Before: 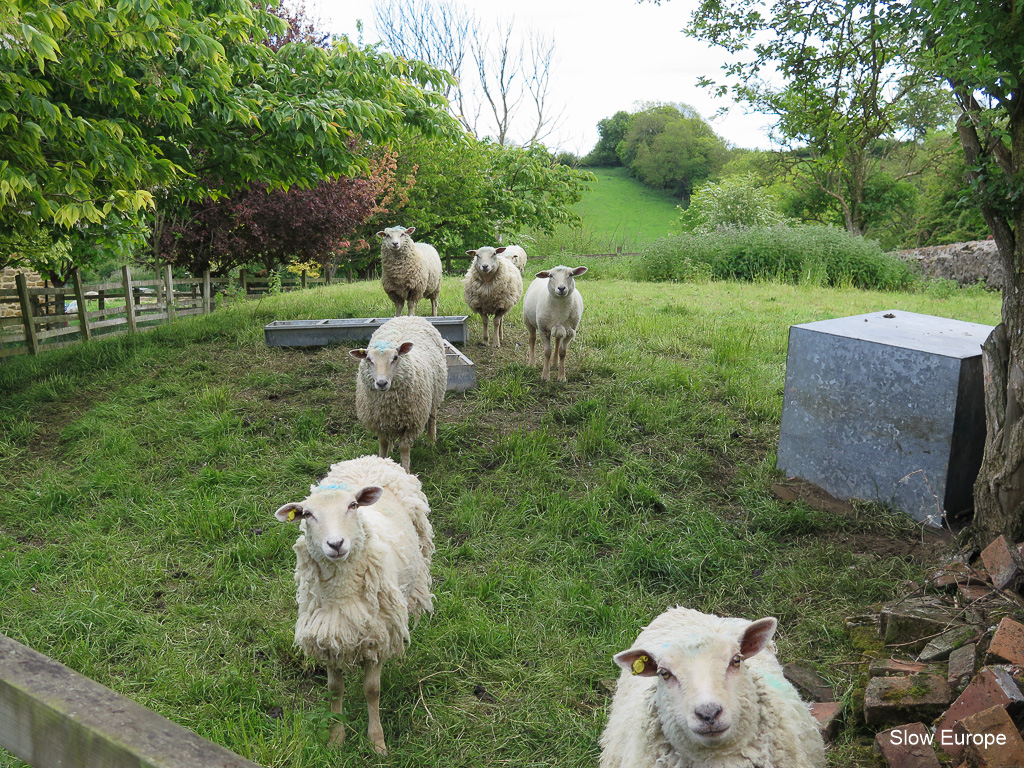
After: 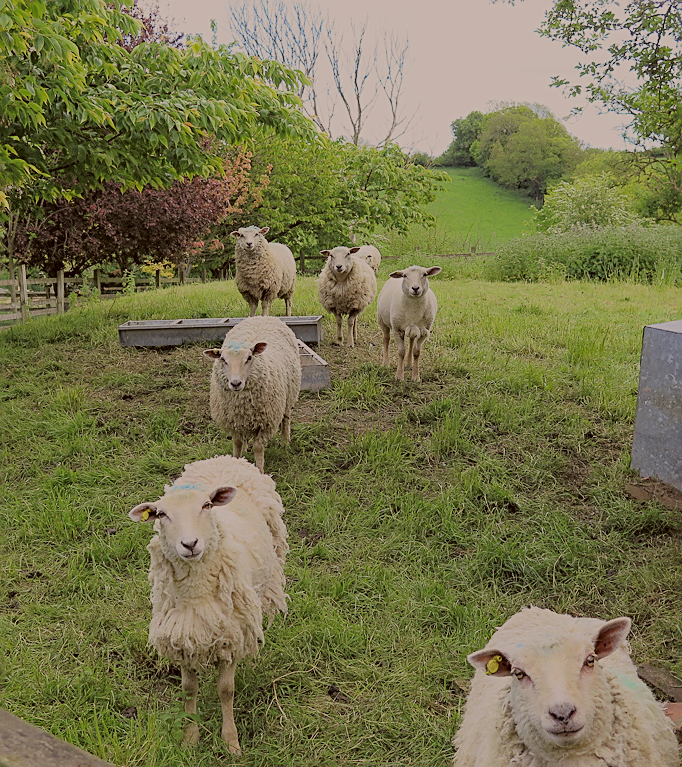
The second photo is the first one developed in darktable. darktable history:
crop and rotate: left 14.301%, right 19.082%
haze removal: compatibility mode true, adaptive false
sharpen: on, module defaults
color correction: highlights a* 6.24, highlights b* 7.86, shadows a* 5.31, shadows b* 7.34, saturation 0.879
filmic rgb: middle gray luminance 2.63%, black relative exposure -10.02 EV, white relative exposure 7 EV, dynamic range scaling 10%, target black luminance 0%, hardness 3.18, latitude 43.92%, contrast 0.685, highlights saturation mix 5.32%, shadows ↔ highlights balance 13.04%, color science v6 (2022)
